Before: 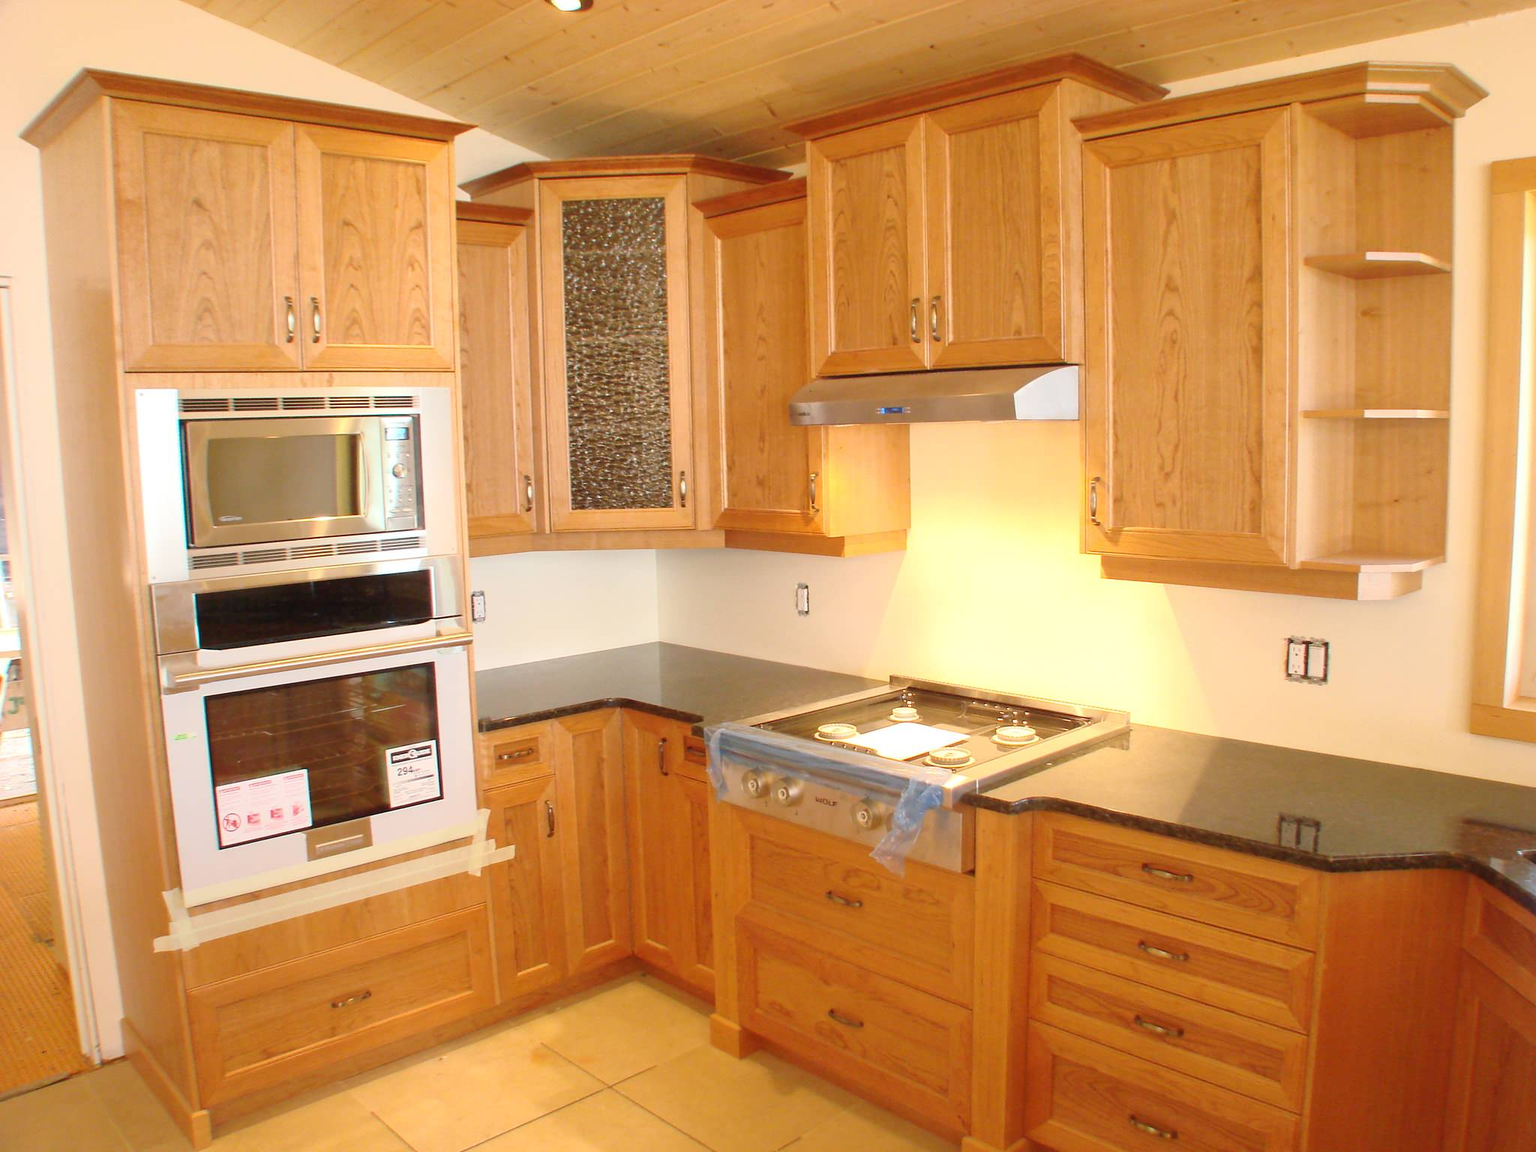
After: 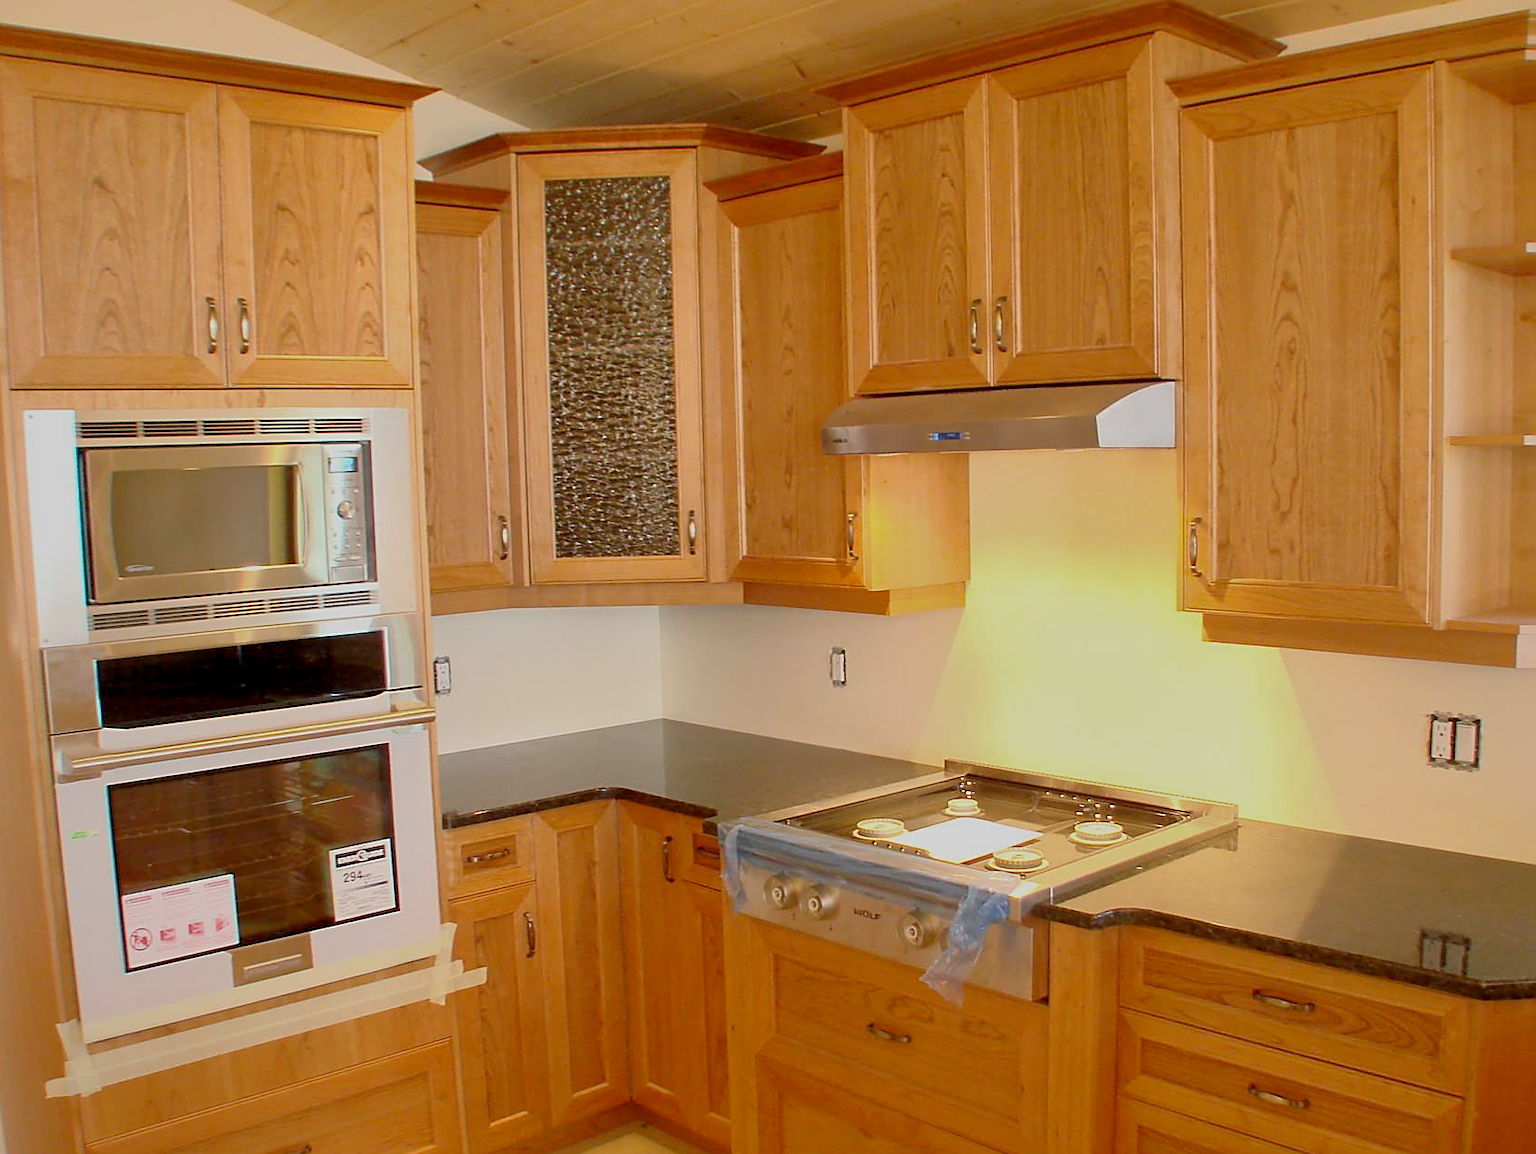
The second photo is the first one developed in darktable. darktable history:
shadows and highlights: shadows 30.23
exposure: black level correction 0.011, exposure -0.474 EV, compensate highlight preservation false
sharpen: on, module defaults
crop and rotate: left 7.569%, top 4.653%, right 10.52%, bottom 13.231%
